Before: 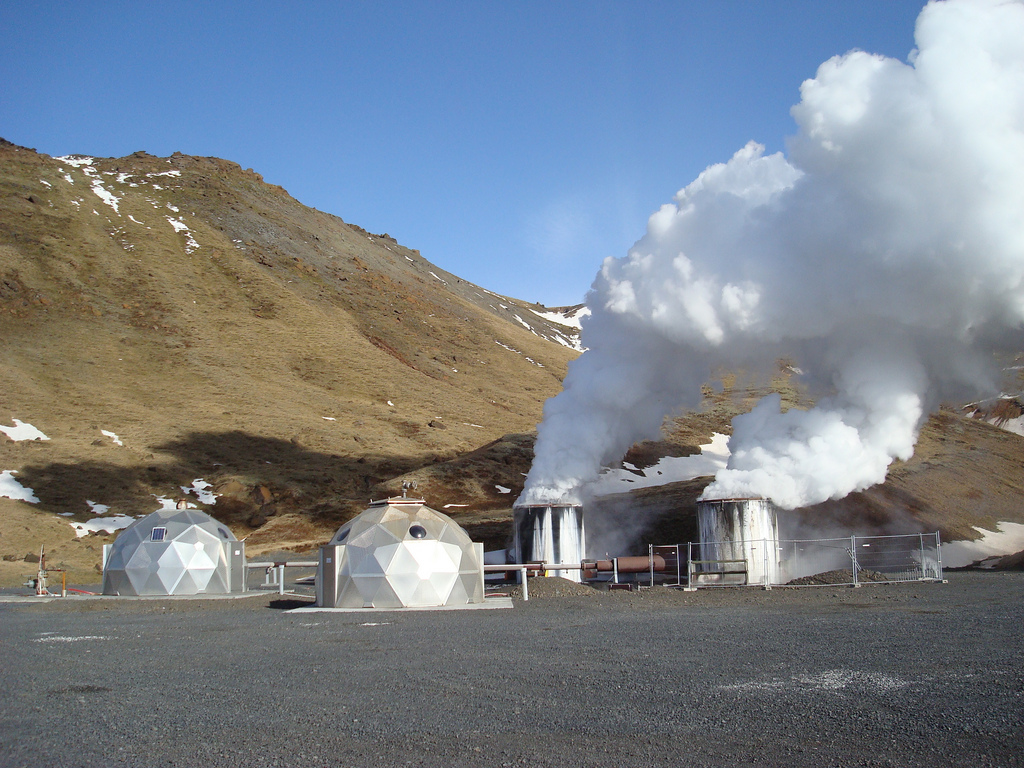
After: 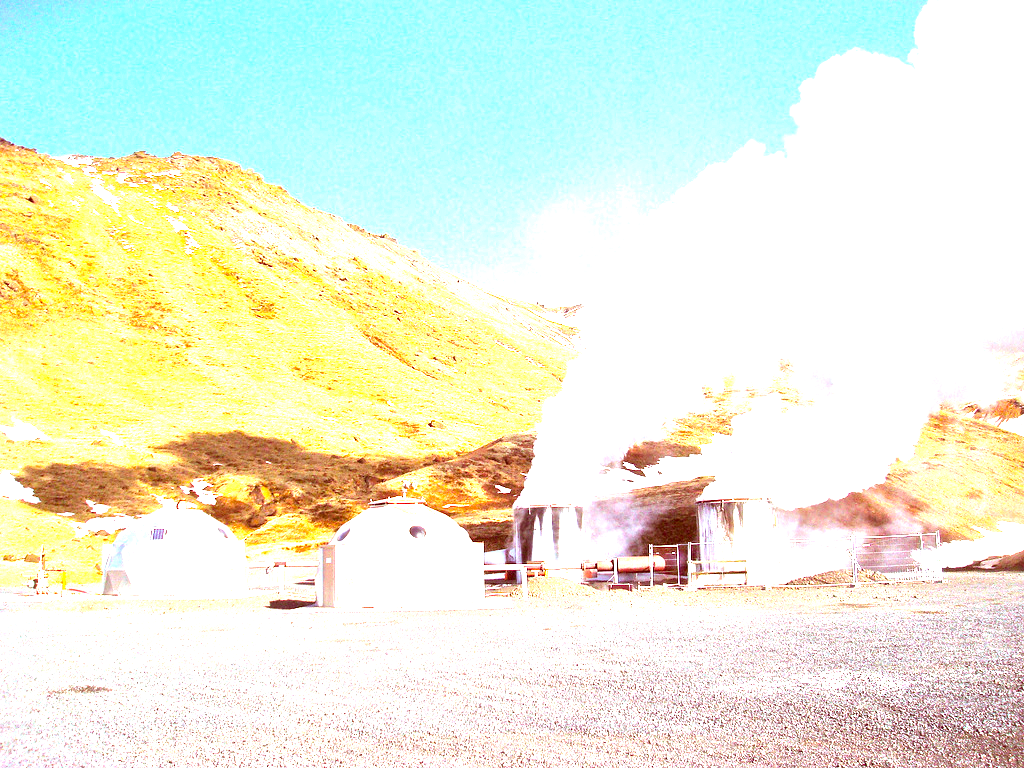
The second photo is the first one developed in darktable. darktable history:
tone equalizer: -7 EV 0.142 EV, -6 EV 0.628 EV, -5 EV 1.17 EV, -4 EV 1.32 EV, -3 EV 1.12 EV, -2 EV 0.6 EV, -1 EV 0.158 EV
color balance rgb: power › hue 329.72°, perceptual saturation grading › global saturation 19.478%, perceptual brilliance grading › global brilliance 34.613%, perceptual brilliance grading › highlights 49.742%, perceptual brilliance grading › mid-tones 59.383%, perceptual brilliance grading › shadows 34.186%, global vibrance 41.276%
color correction: highlights a* 9.26, highlights b* 8.81, shadows a* 39.38, shadows b* 39.71, saturation 0.816
